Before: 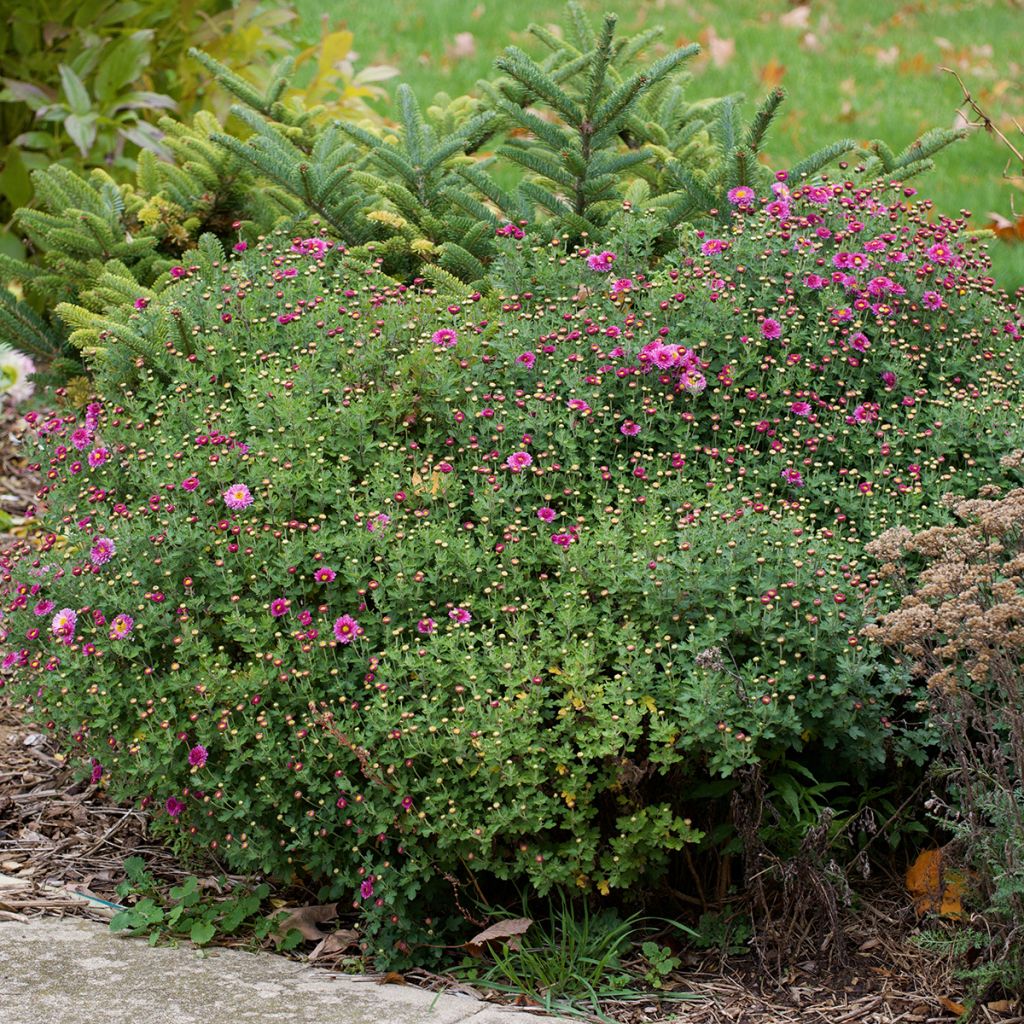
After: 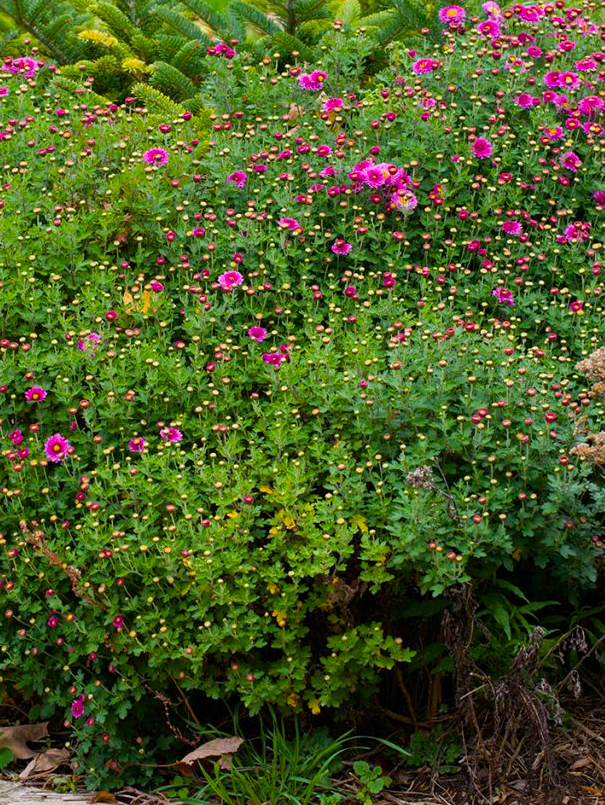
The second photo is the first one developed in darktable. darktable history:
crop and rotate: left 28.256%, top 17.734%, right 12.656%, bottom 3.573%
color balance rgb: linear chroma grading › global chroma 15%, perceptual saturation grading › global saturation 30%
